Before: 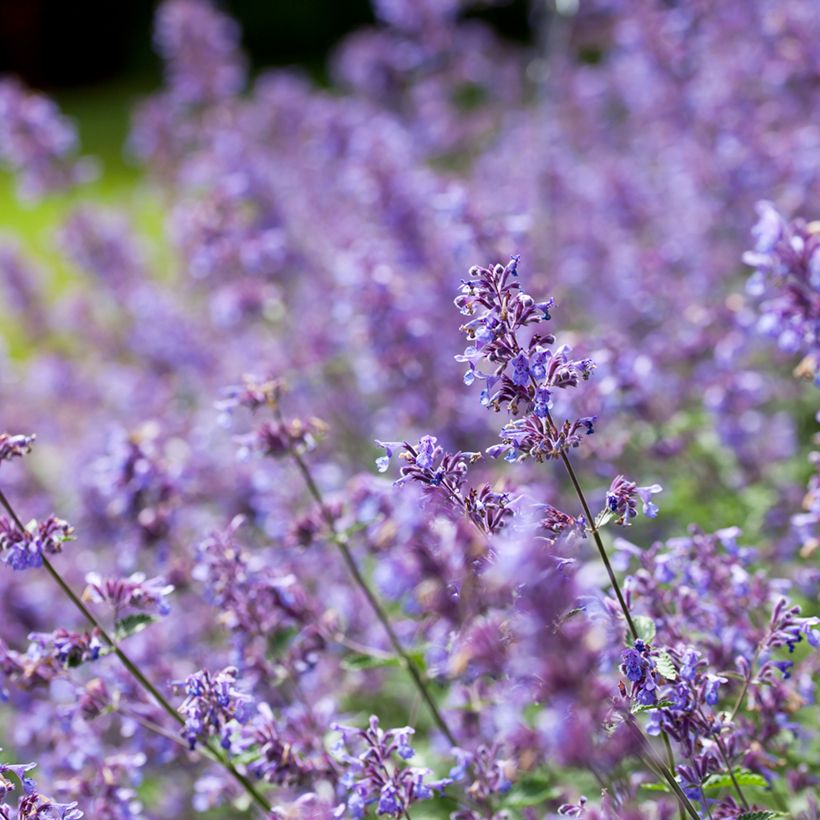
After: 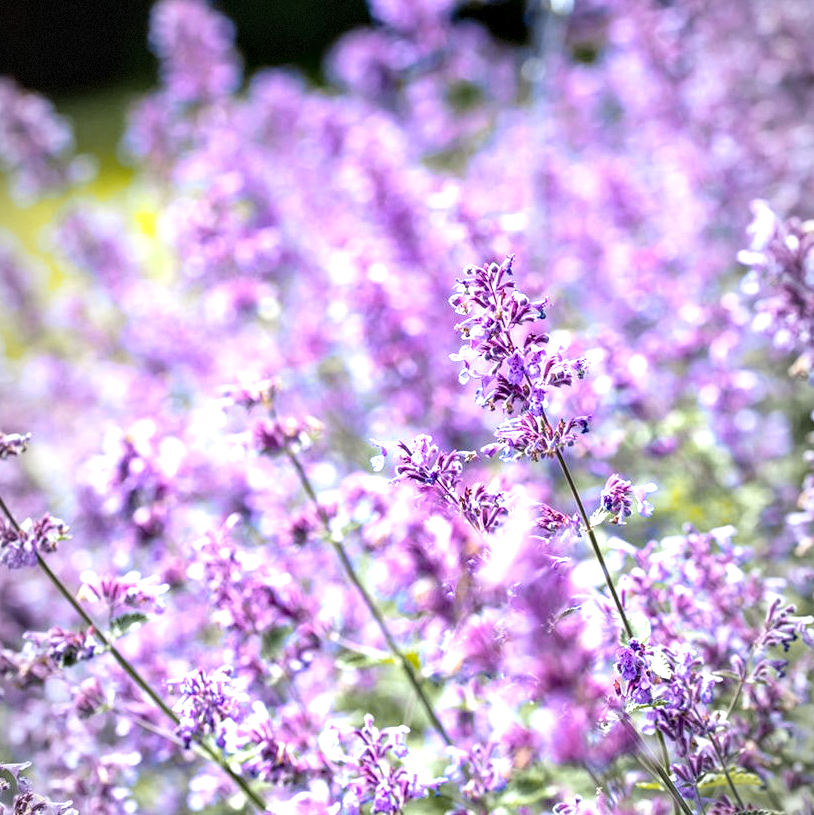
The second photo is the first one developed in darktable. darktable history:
vignetting: fall-off start 96.36%, fall-off radius 100.69%, width/height ratio 0.614, dithering 8-bit output
crop and rotate: left 0.663%, top 0.186%, bottom 0.358%
local contrast: on, module defaults
tone curve: curves: ch0 [(0, 0) (0.07, 0.052) (0.23, 0.254) (0.486, 0.53) (0.822, 0.825) (0.994, 0.955)]; ch1 [(0, 0) (0.226, 0.261) (0.379, 0.442) (0.469, 0.472) (0.495, 0.495) (0.514, 0.504) (0.561, 0.568) (0.59, 0.612) (1, 1)]; ch2 [(0, 0) (0.269, 0.299) (0.459, 0.441) (0.498, 0.499) (0.523, 0.52) (0.586, 0.569) (0.635, 0.617) (0.659, 0.681) (0.718, 0.764) (1, 1)], color space Lab, independent channels, preserve colors none
exposure: compensate exposure bias true, compensate highlight preservation false
levels: levels [0, 0.374, 0.749]
